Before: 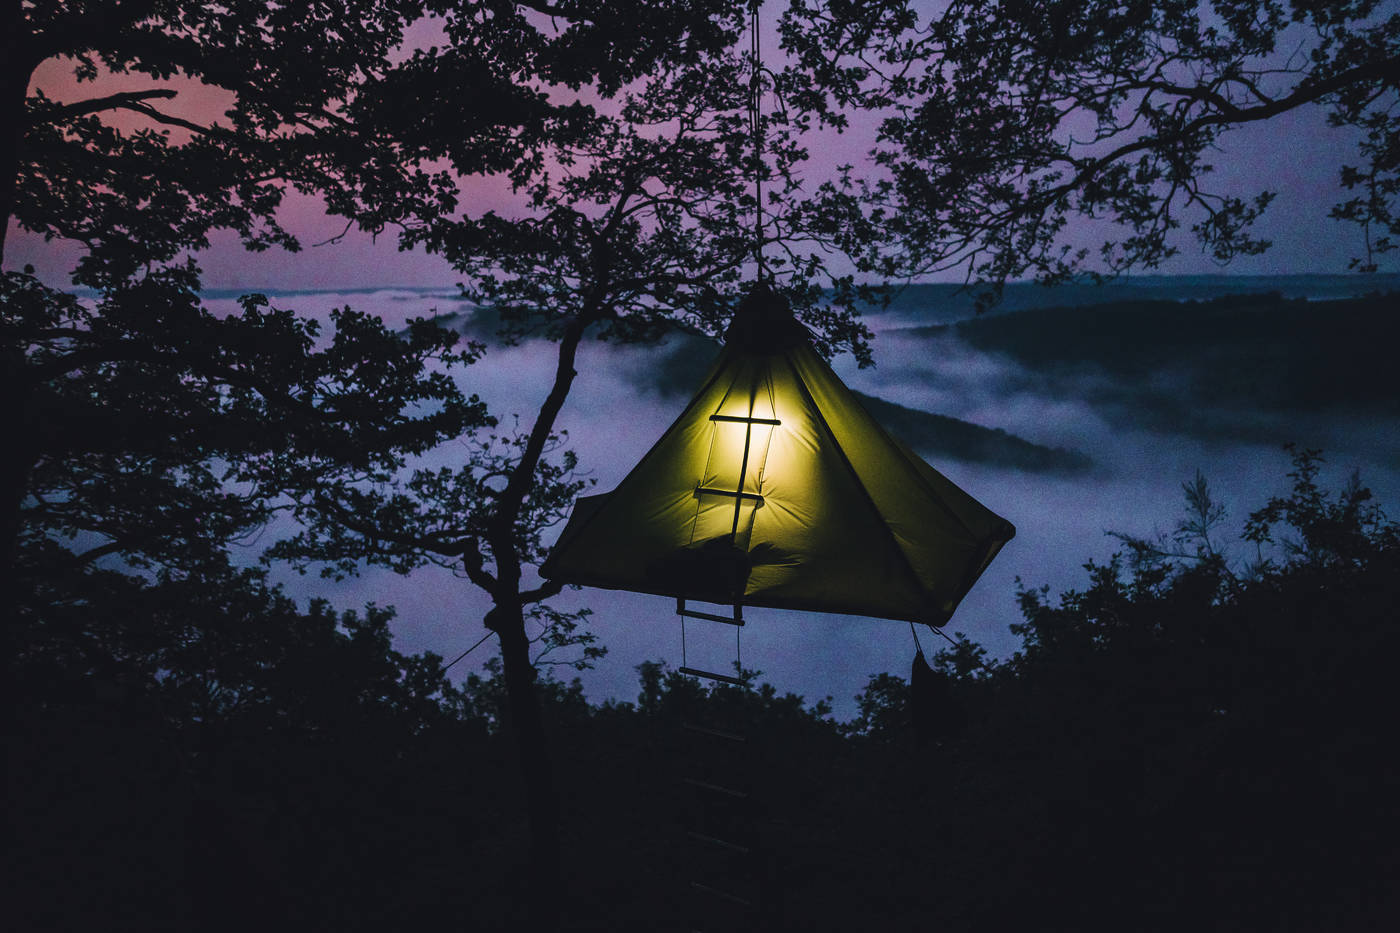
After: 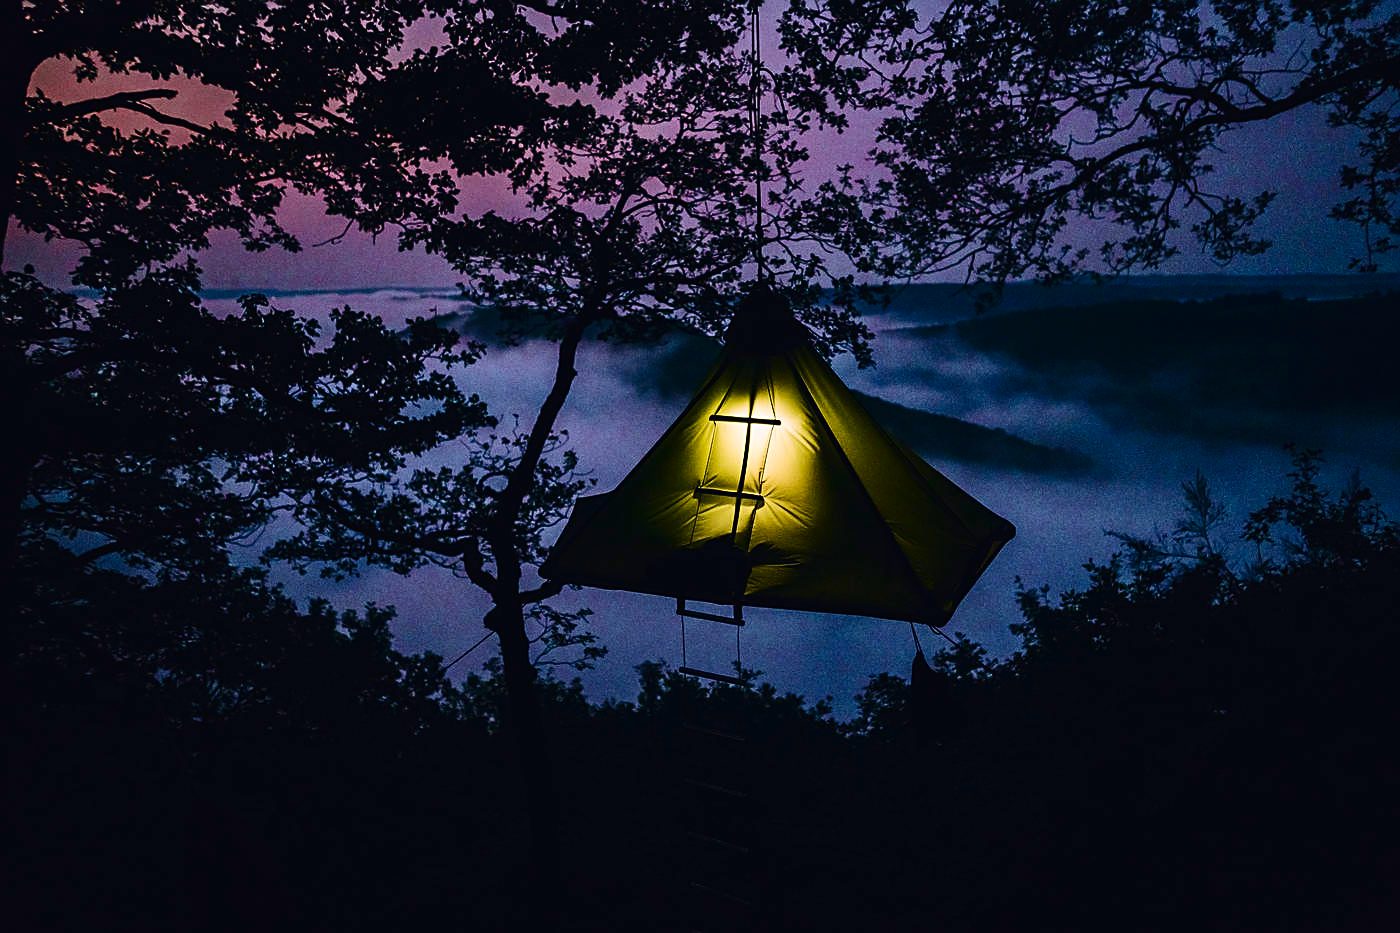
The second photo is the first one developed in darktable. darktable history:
contrast brightness saturation: contrast 0.213, brightness -0.107, saturation 0.212
sharpen: on, module defaults
